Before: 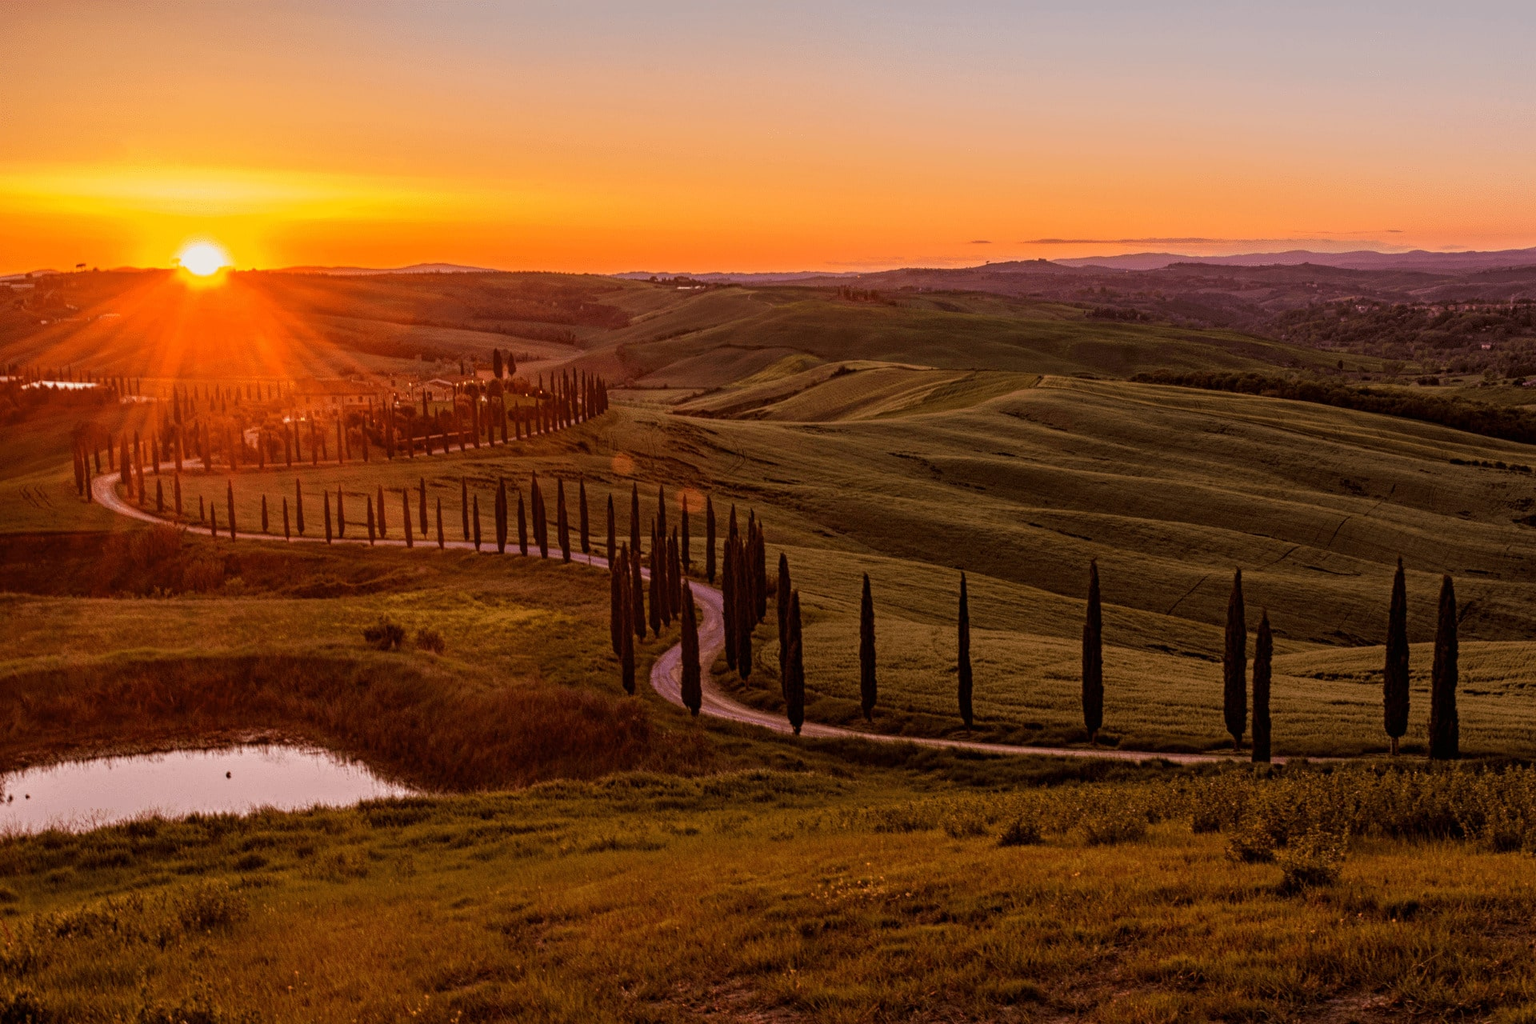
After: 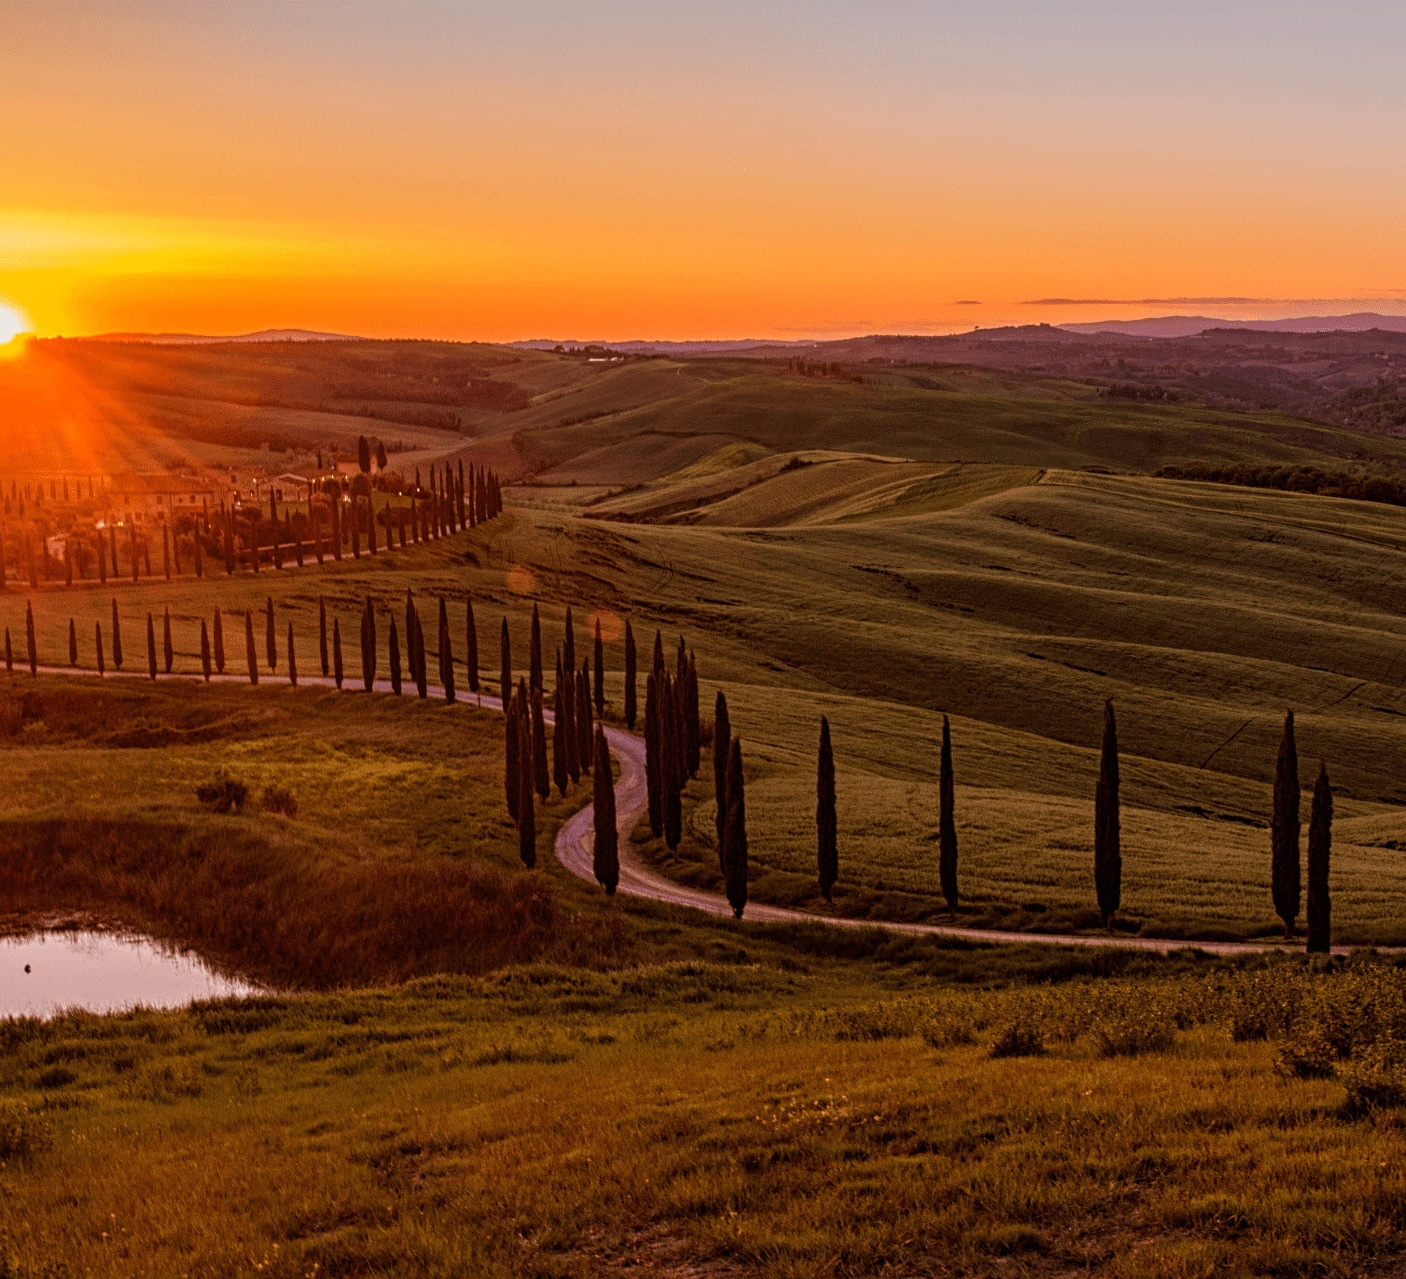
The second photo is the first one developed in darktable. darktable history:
crop: left 13.443%, right 13.31%
sharpen: amount 0.2
